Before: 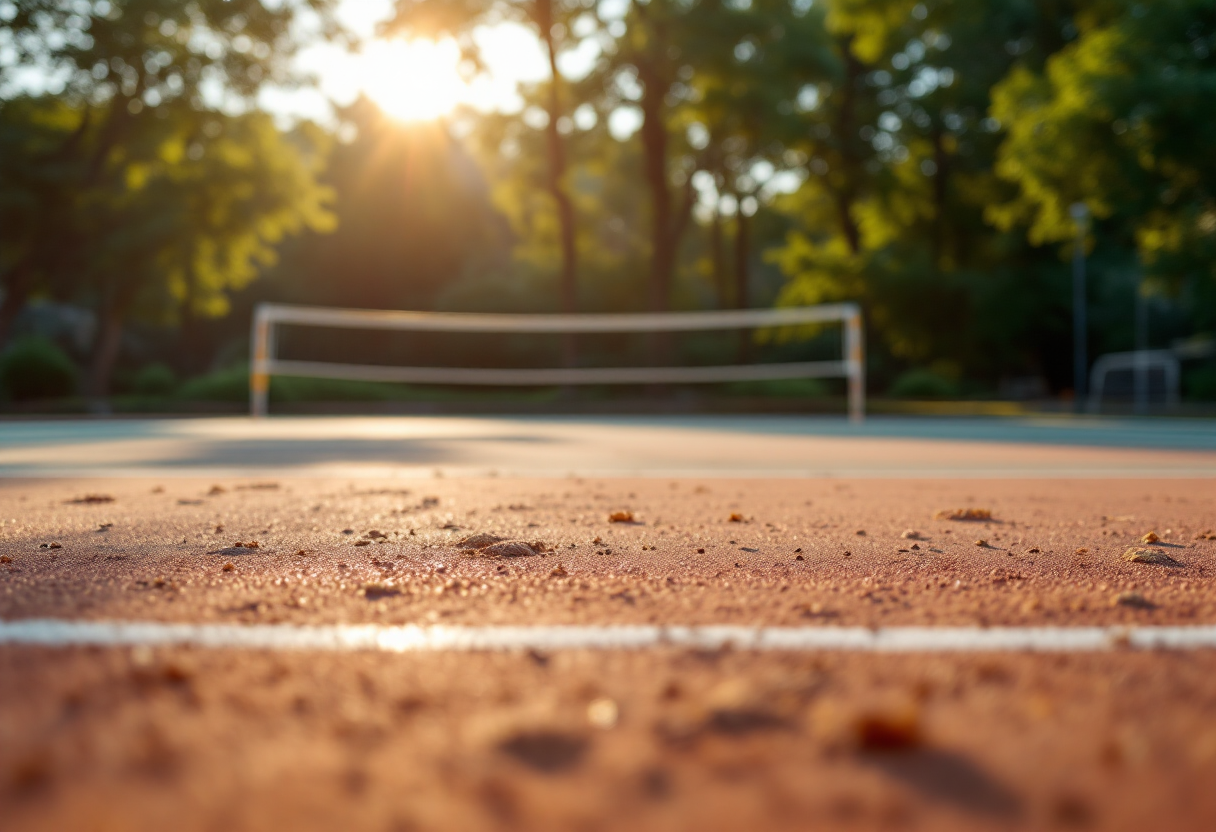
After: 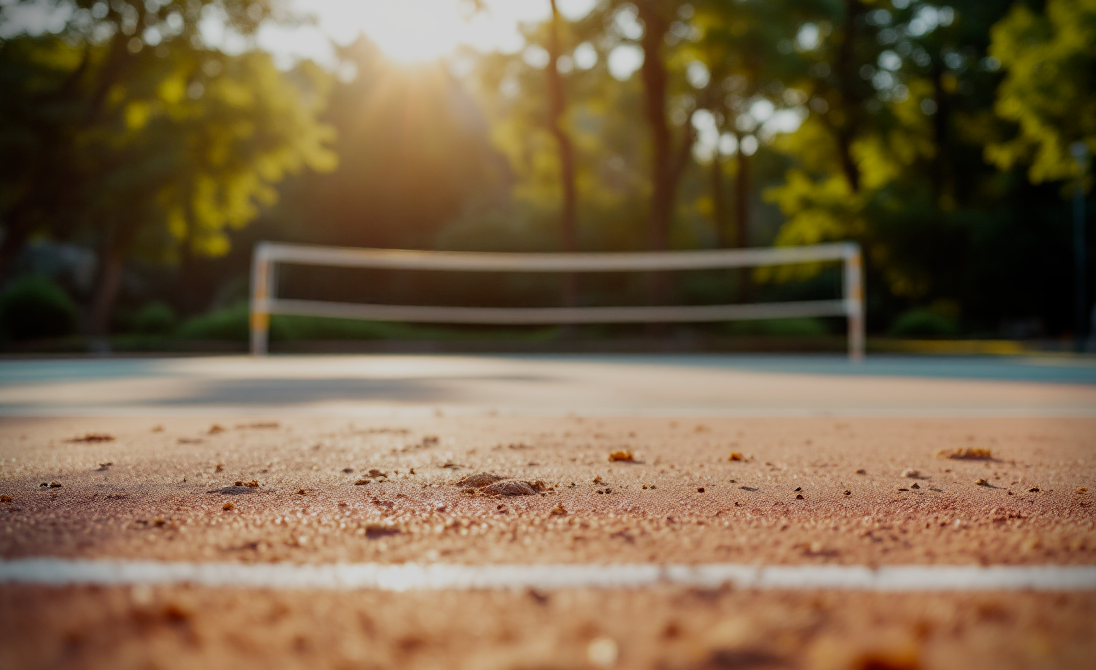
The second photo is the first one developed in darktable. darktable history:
crop: top 7.441%, right 9.792%, bottom 11.943%
filmic rgb: black relative exposure -7.65 EV, white relative exposure 4.56 EV, threshold -0.284 EV, transition 3.19 EV, structure ↔ texture 99.29%, hardness 3.61, add noise in highlights 0.002, preserve chrominance no, color science v3 (2019), use custom middle-gray values true, contrast in highlights soft, enable highlight reconstruction true
vignetting: fall-off start 87.98%, fall-off radius 24.24%, brightness -0.57, saturation 0.002
